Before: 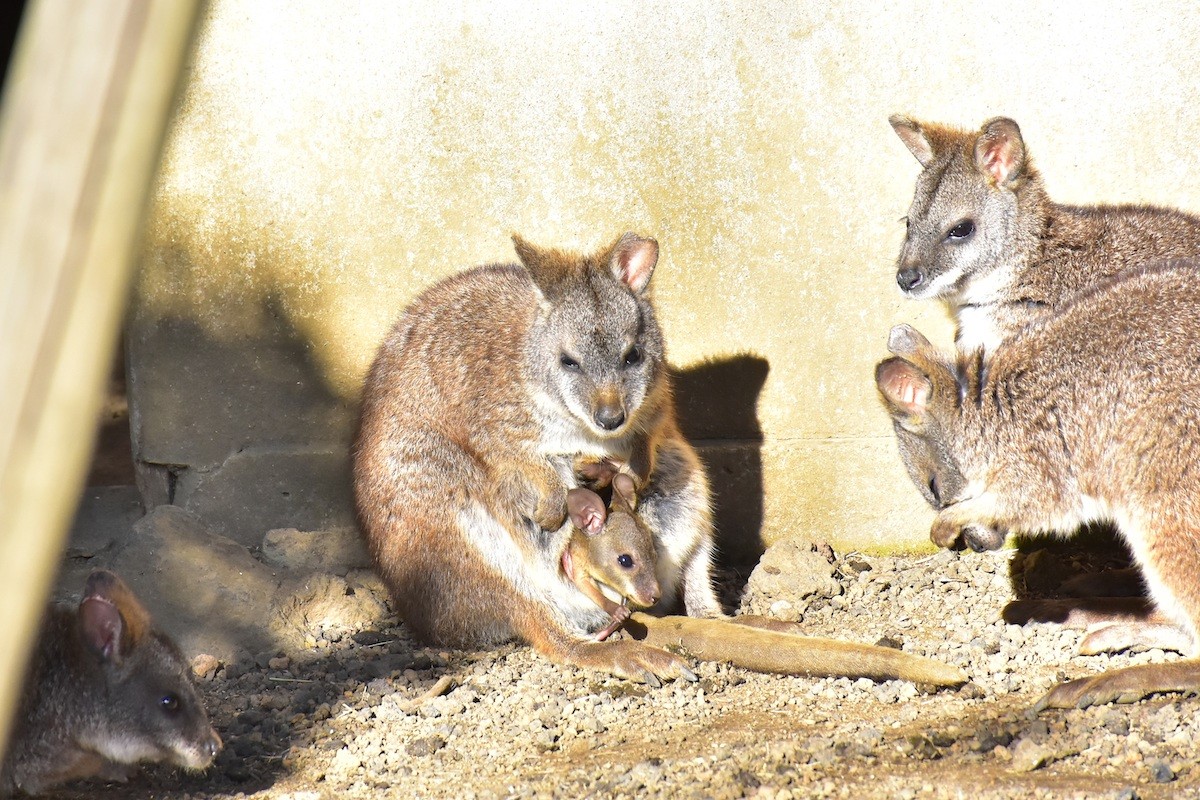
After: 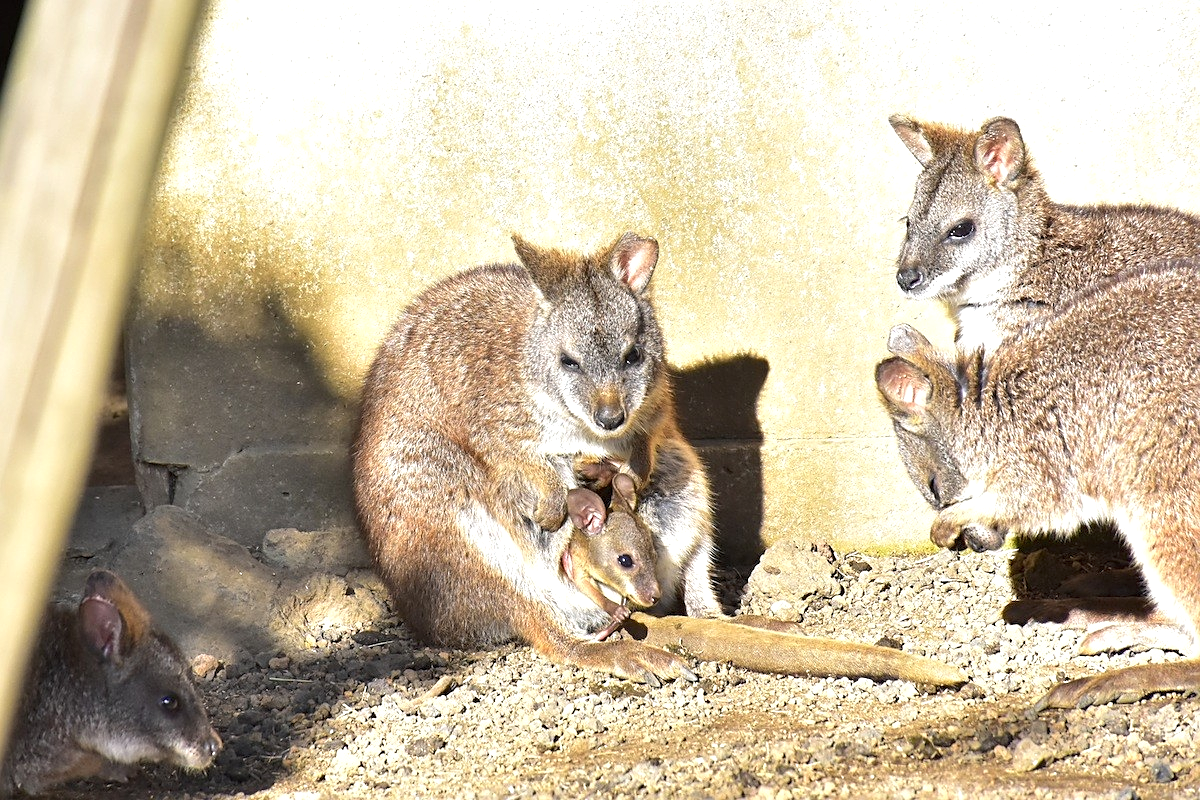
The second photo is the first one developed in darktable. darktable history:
exposure: exposure 0.178 EV, compensate exposure bias true, compensate highlight preservation false
sharpen: on, module defaults
local contrast: highlights 100%, shadows 100%, detail 120%, midtone range 0.2
